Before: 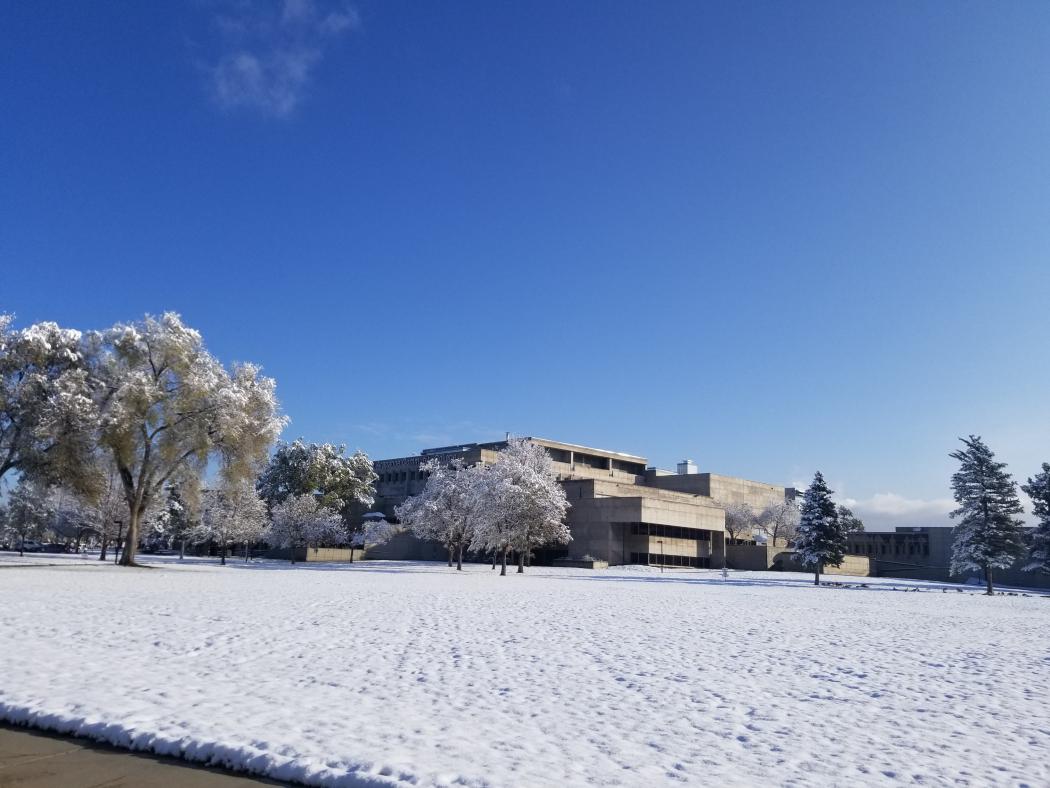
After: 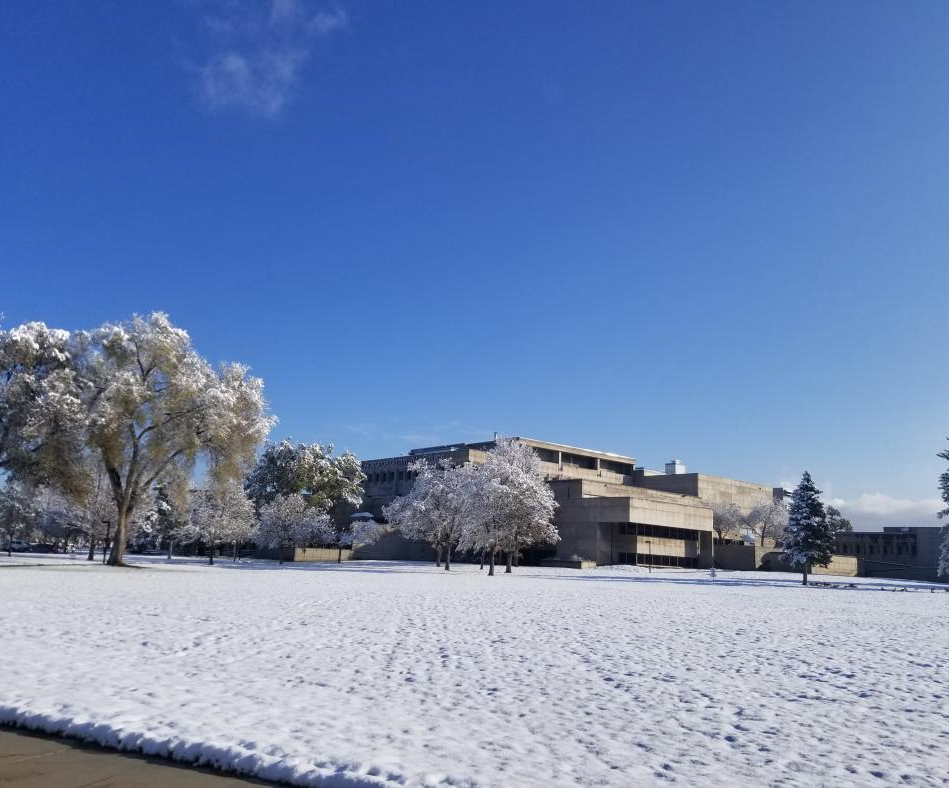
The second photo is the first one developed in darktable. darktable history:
crop and rotate: left 1.224%, right 8.326%
shadows and highlights: low approximation 0.01, soften with gaussian
